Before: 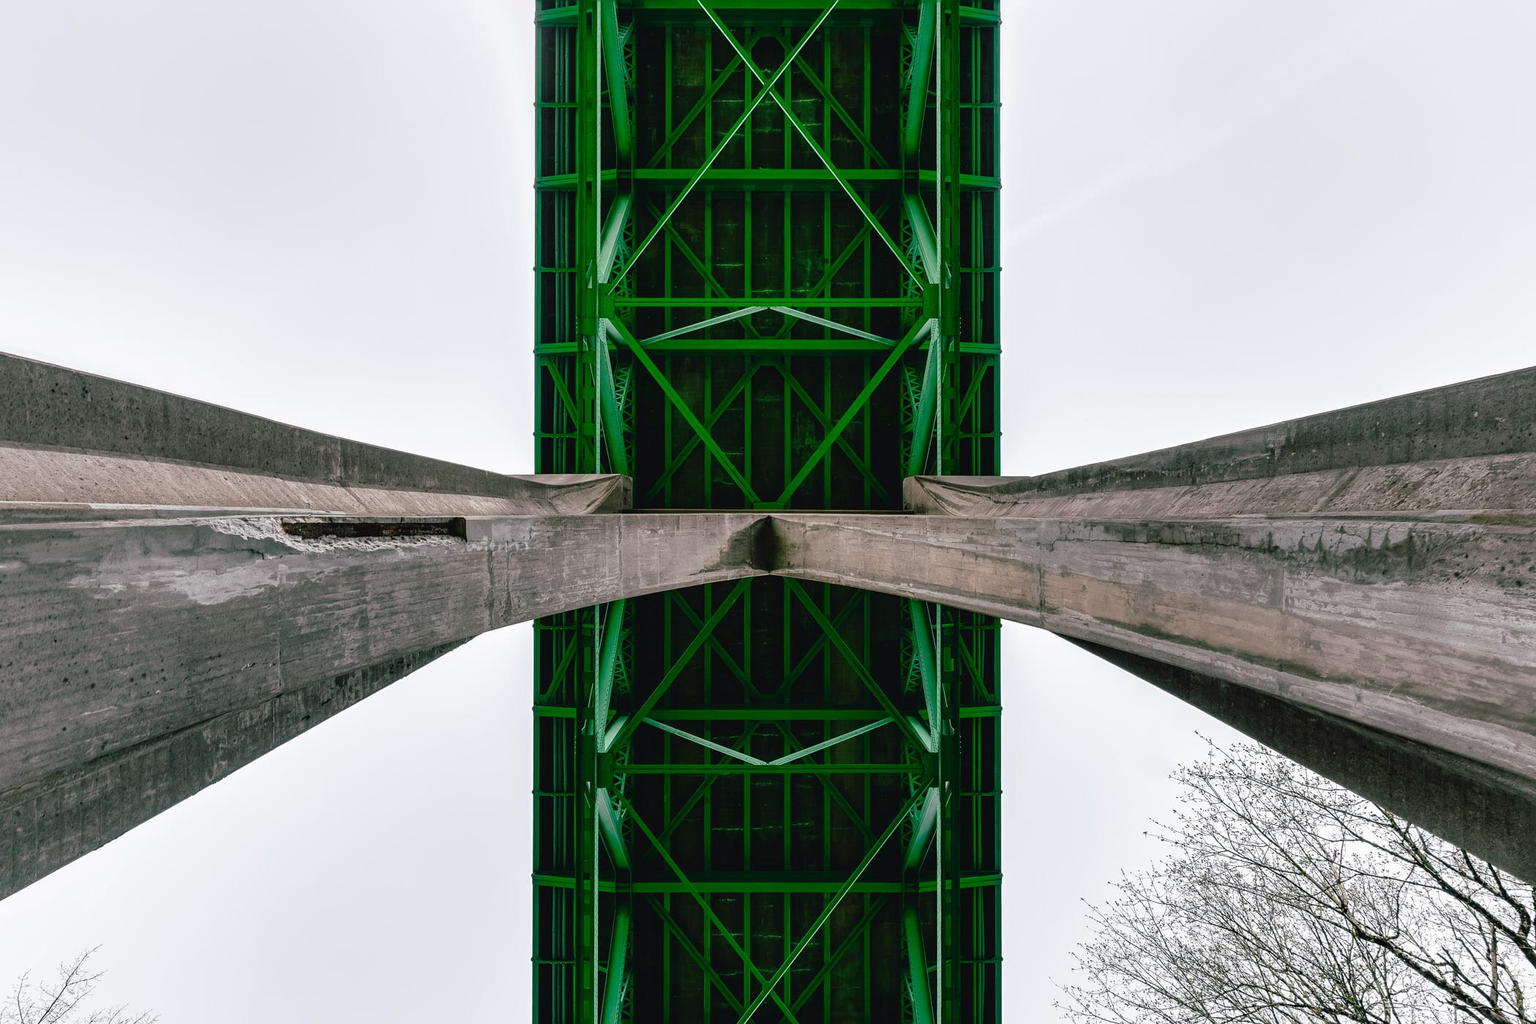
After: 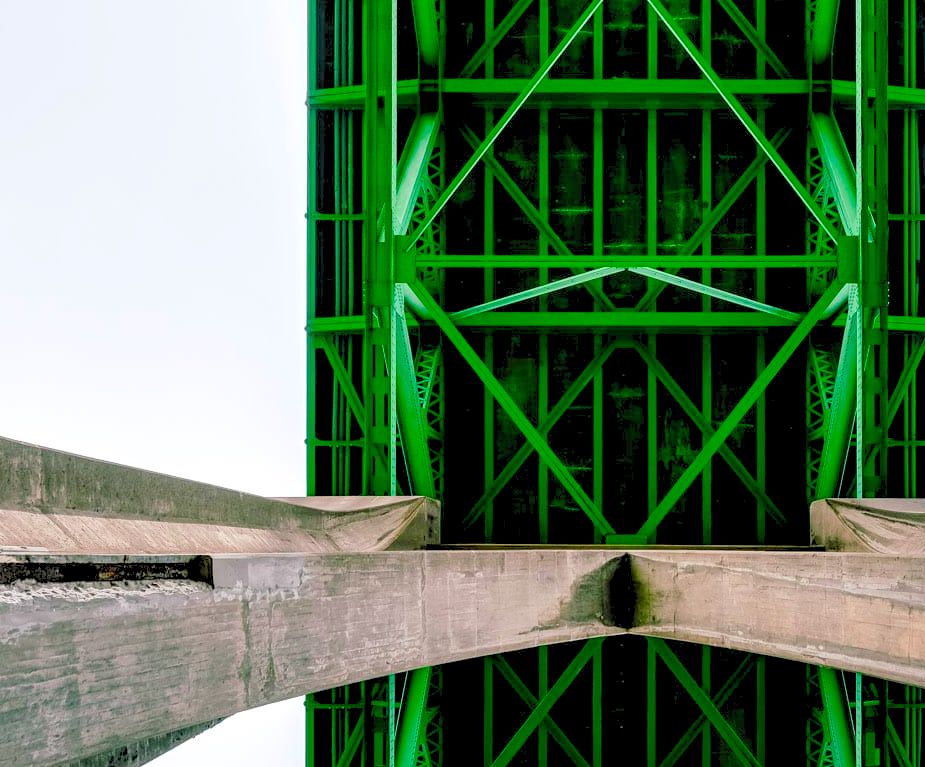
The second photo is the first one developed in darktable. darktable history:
color balance rgb: linear chroma grading › global chroma 15%, perceptual saturation grading › global saturation 30%
crop: left 20.248%, top 10.86%, right 35.675%, bottom 34.321%
levels: levels [0.072, 0.414, 0.976]
